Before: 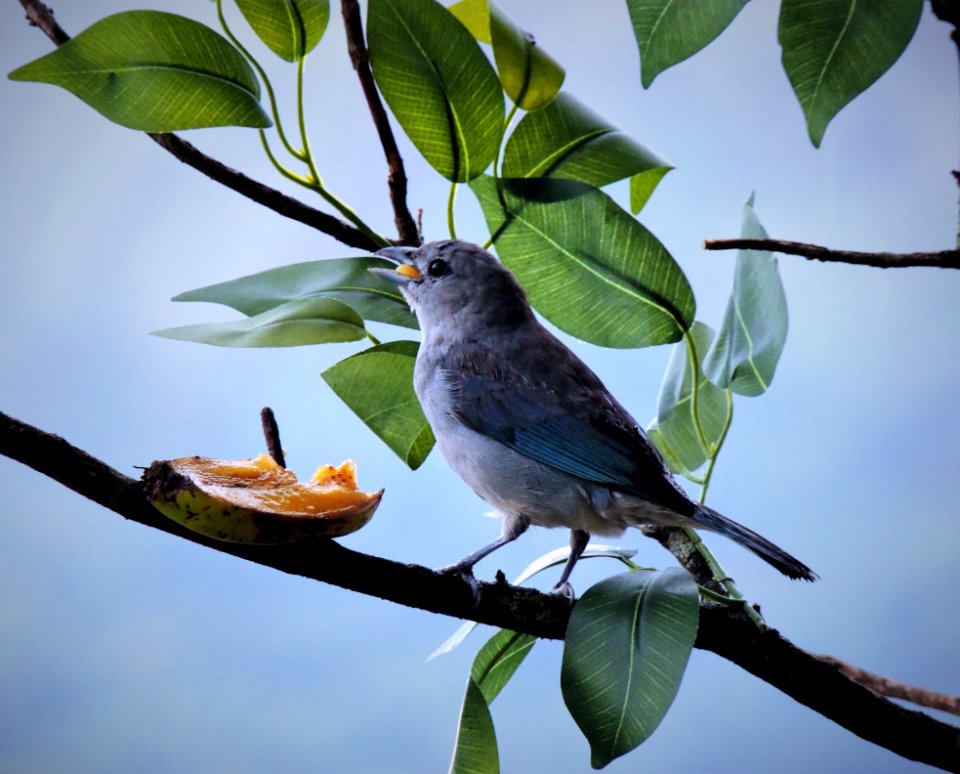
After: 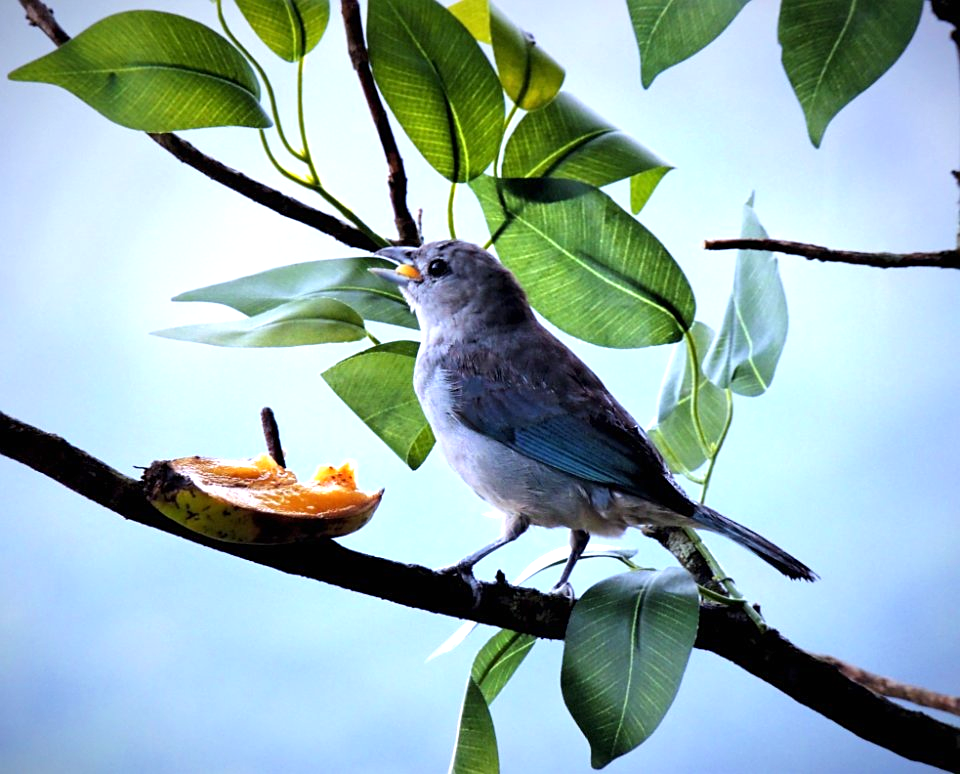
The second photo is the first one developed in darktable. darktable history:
exposure: black level correction 0, exposure 0.702 EV, compensate highlight preservation false
sharpen: amount 0.215
